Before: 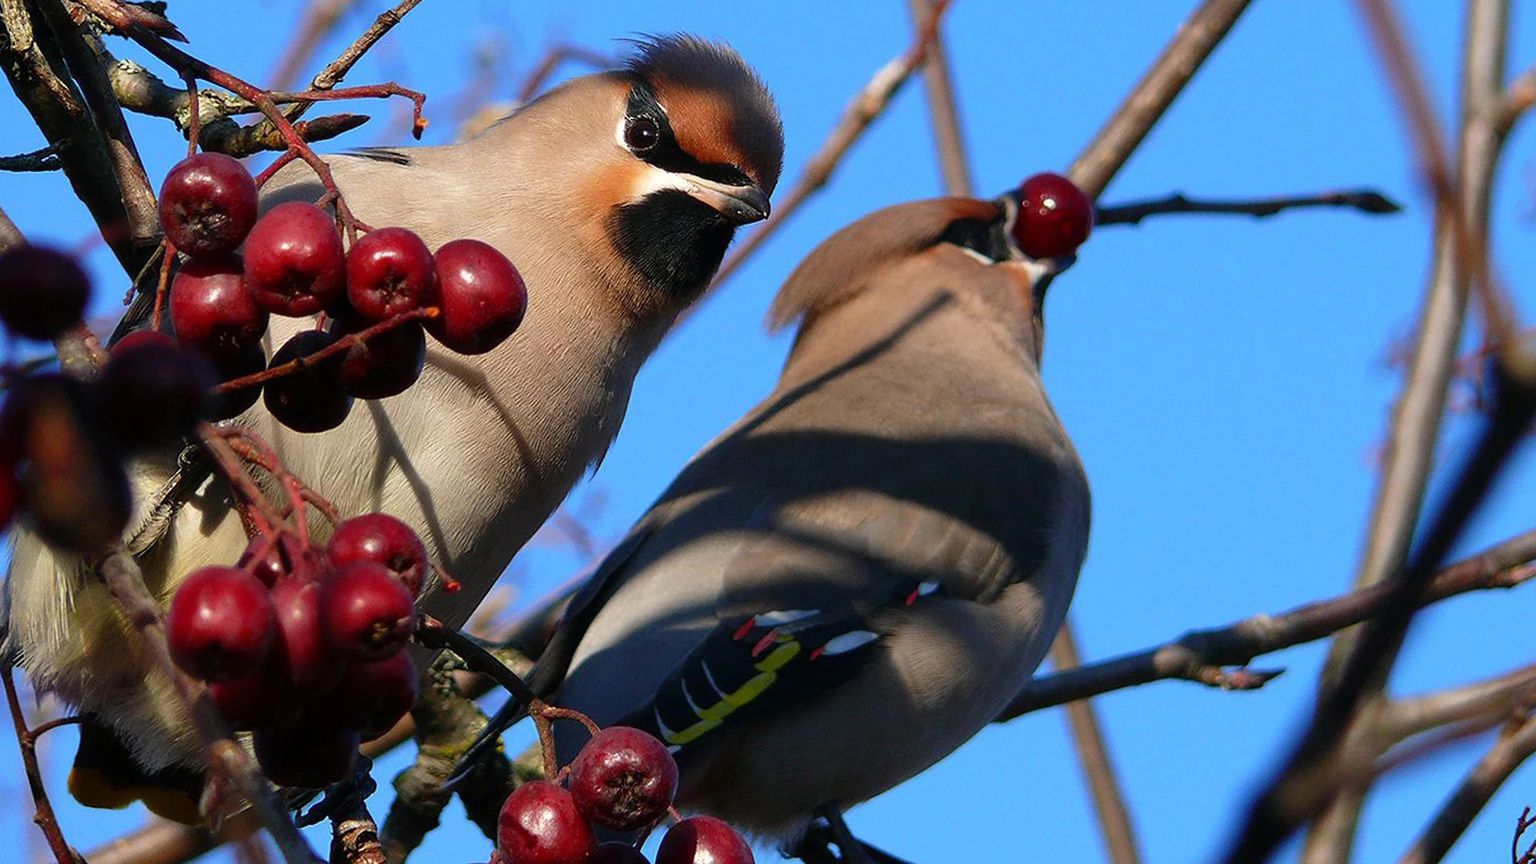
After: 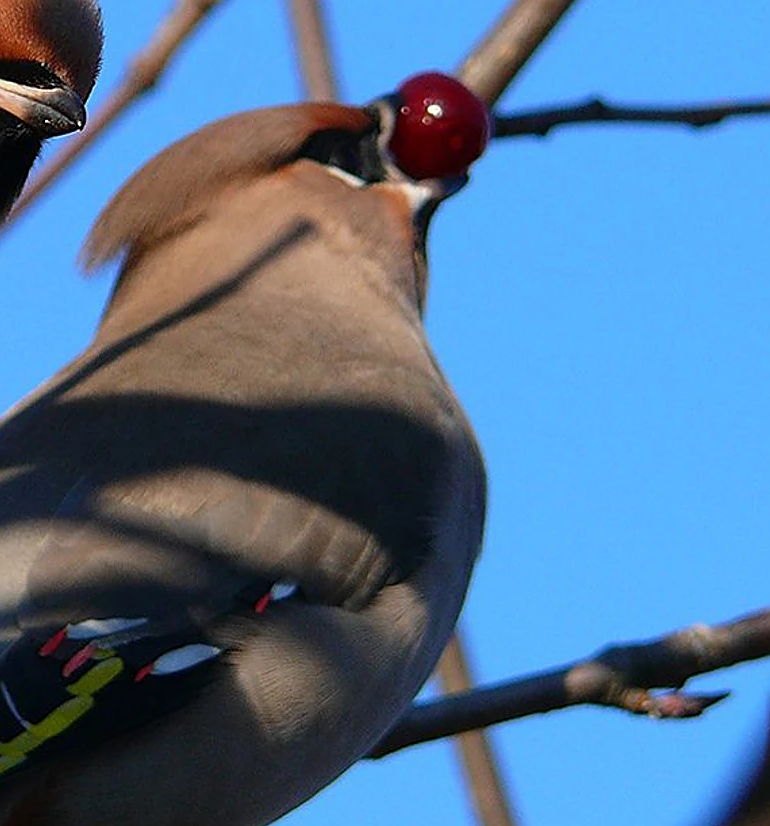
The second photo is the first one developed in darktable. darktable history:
sharpen: on, module defaults
crop: left 45.721%, top 13.393%, right 14.118%, bottom 10.01%
